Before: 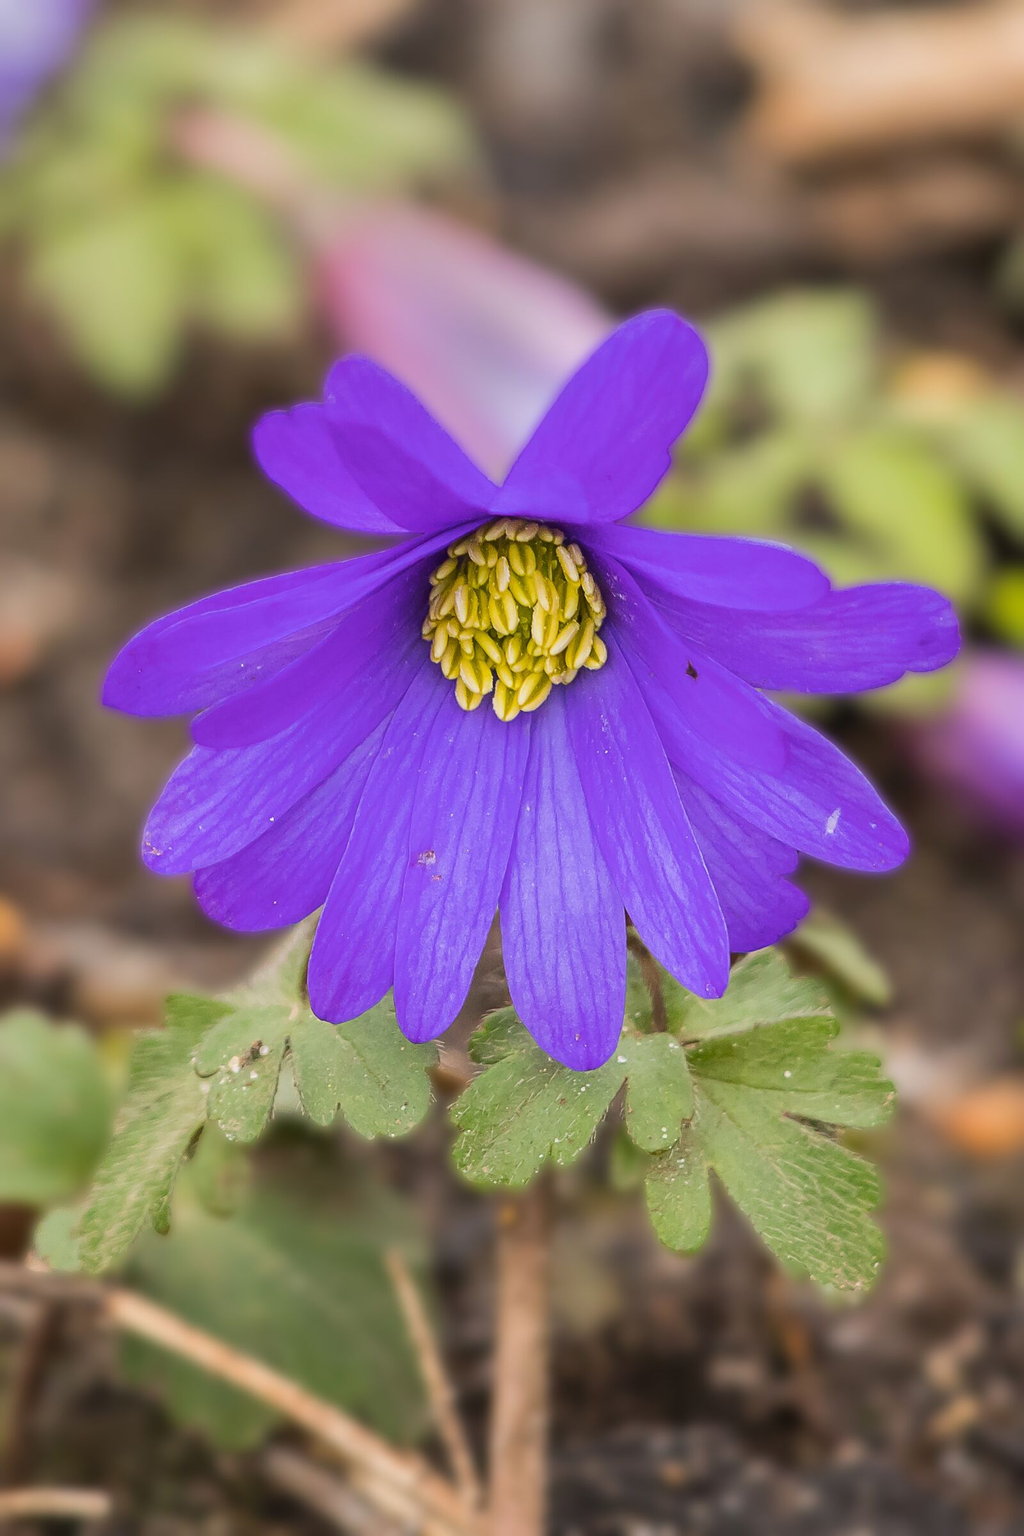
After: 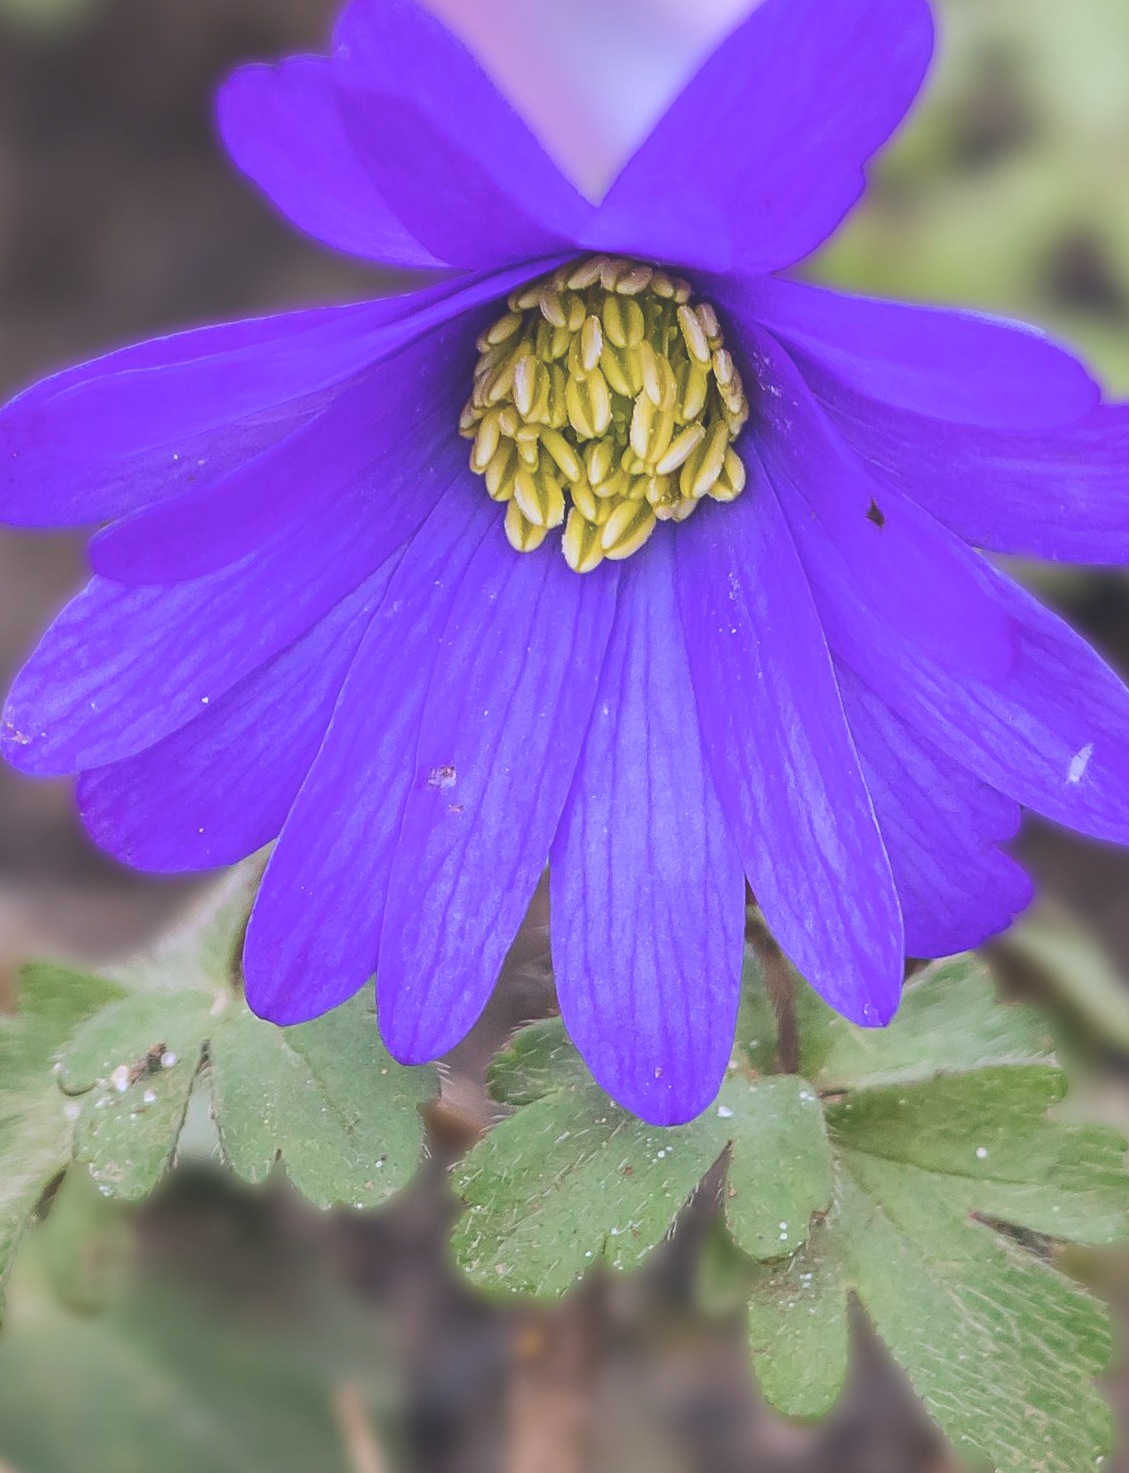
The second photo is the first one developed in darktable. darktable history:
exposure: black level correction -0.022, exposure -0.037 EV, compensate exposure bias true, compensate highlight preservation false
color calibration: illuminant custom, x 0.373, y 0.388, temperature 4240.18 K
crop and rotate: angle -3.95°, left 9.811%, top 20.393%, right 12.47%, bottom 12.032%
